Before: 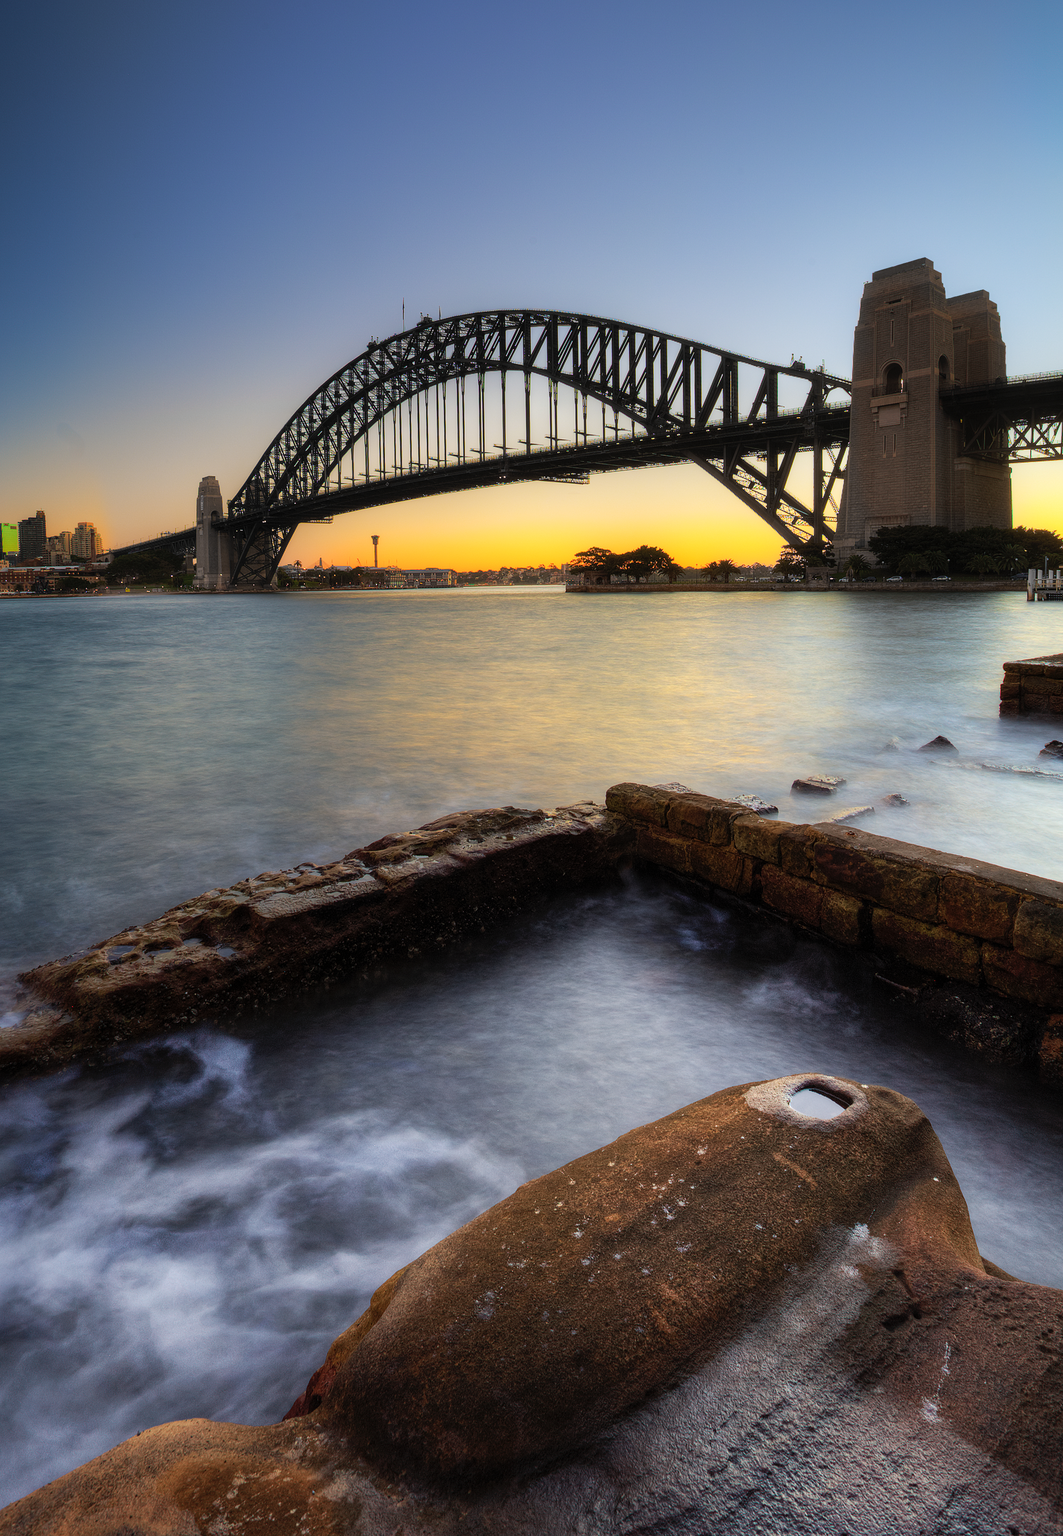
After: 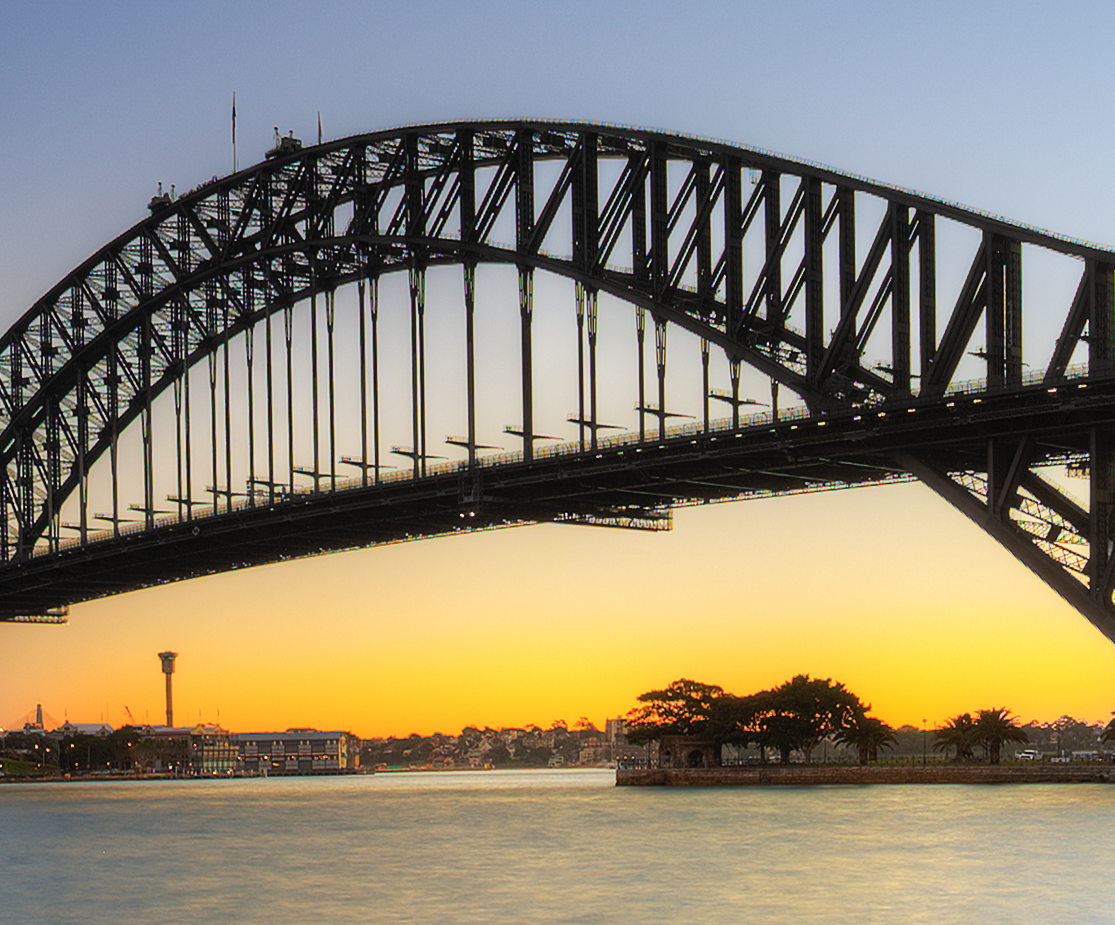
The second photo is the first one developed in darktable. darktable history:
crop: left 28.638%, top 16.85%, right 26.776%, bottom 57.573%
